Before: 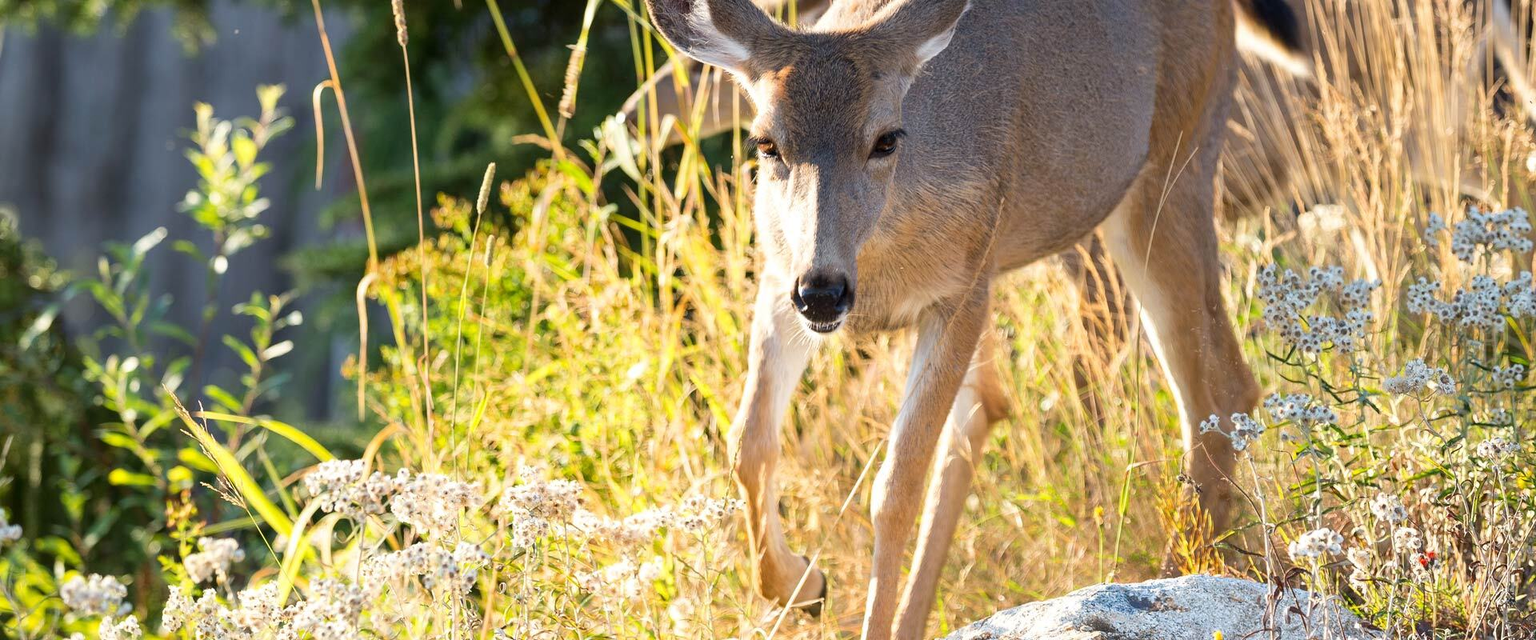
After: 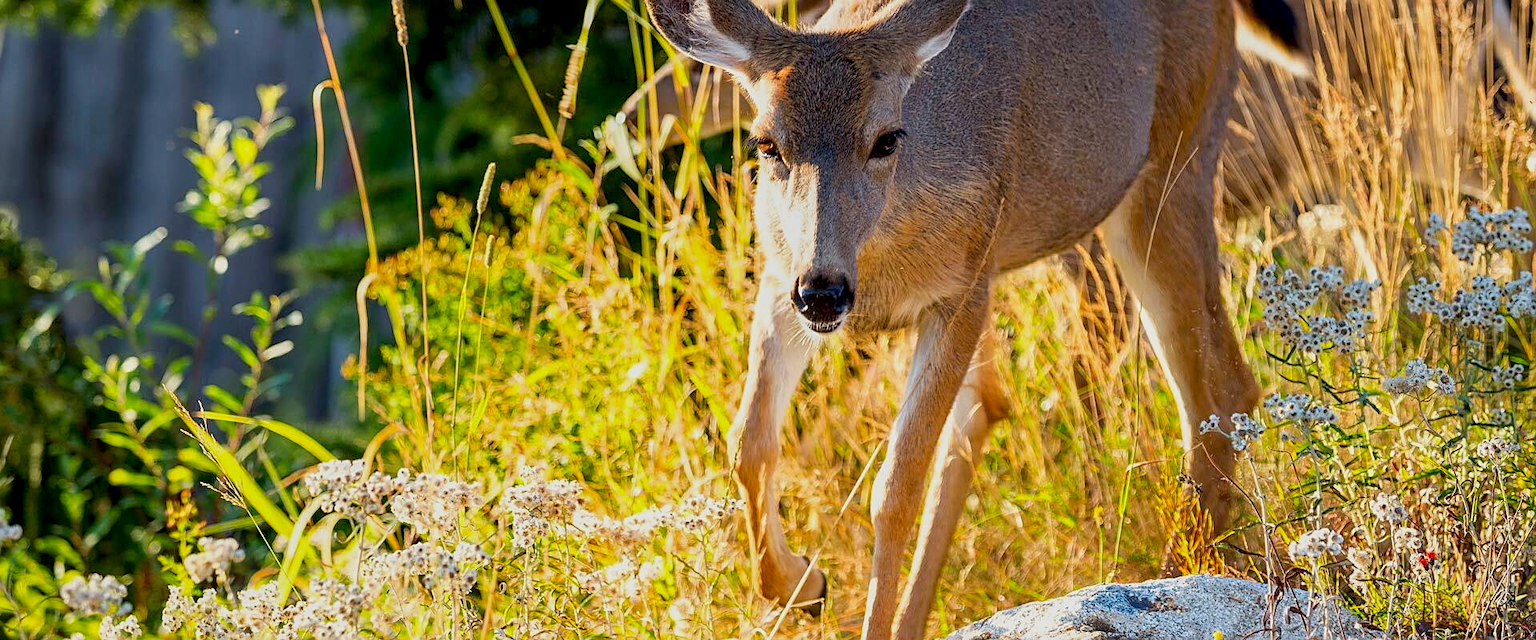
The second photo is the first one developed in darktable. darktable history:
exposure: black level correction 0.011, exposure -0.477 EV, compensate highlight preservation false
local contrast: on, module defaults
contrast brightness saturation: saturation 0.496
sharpen: on, module defaults
